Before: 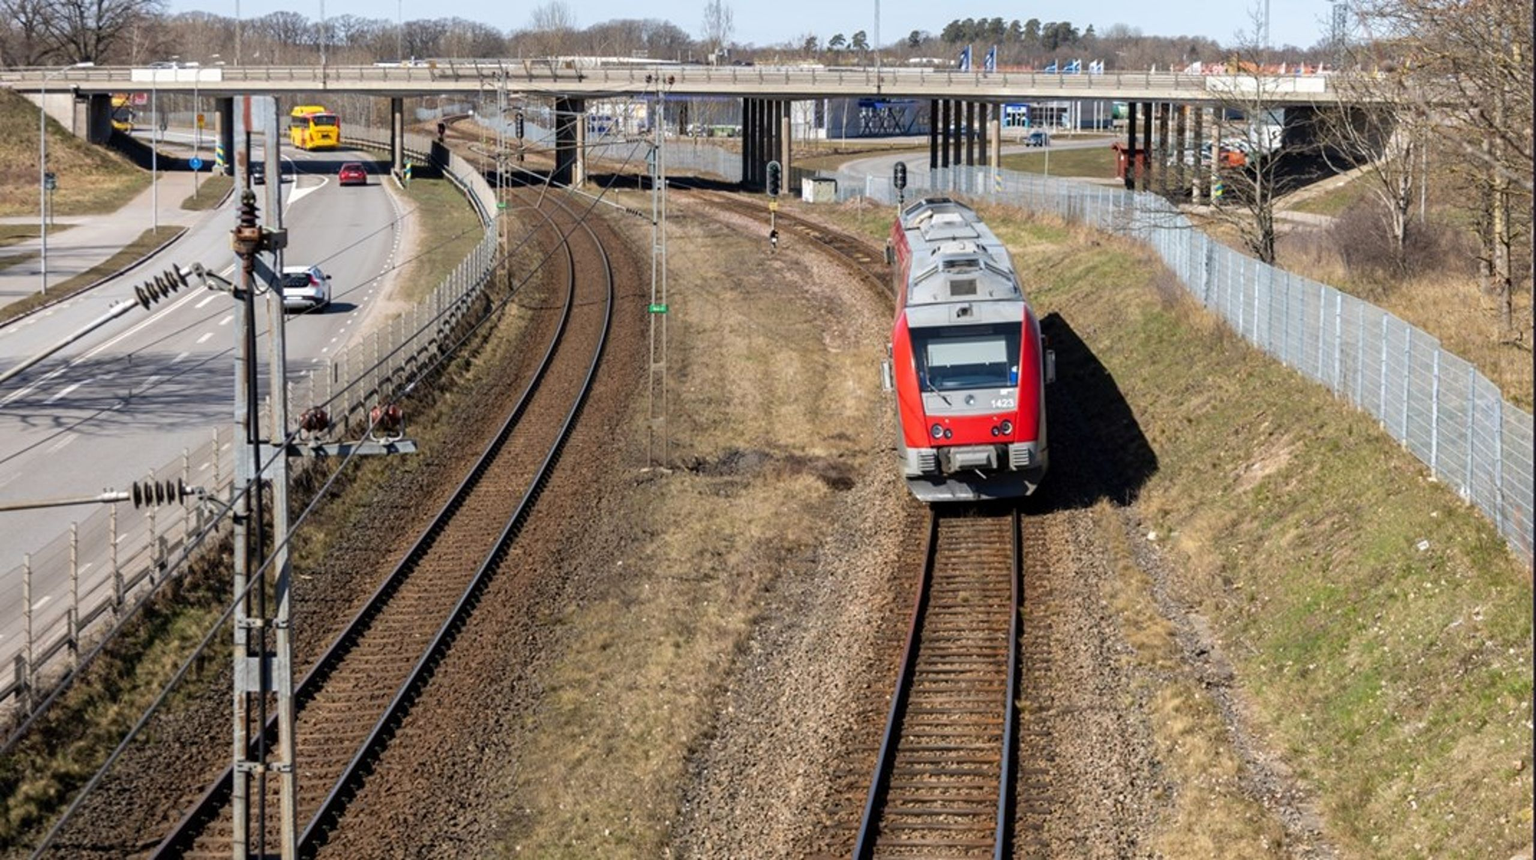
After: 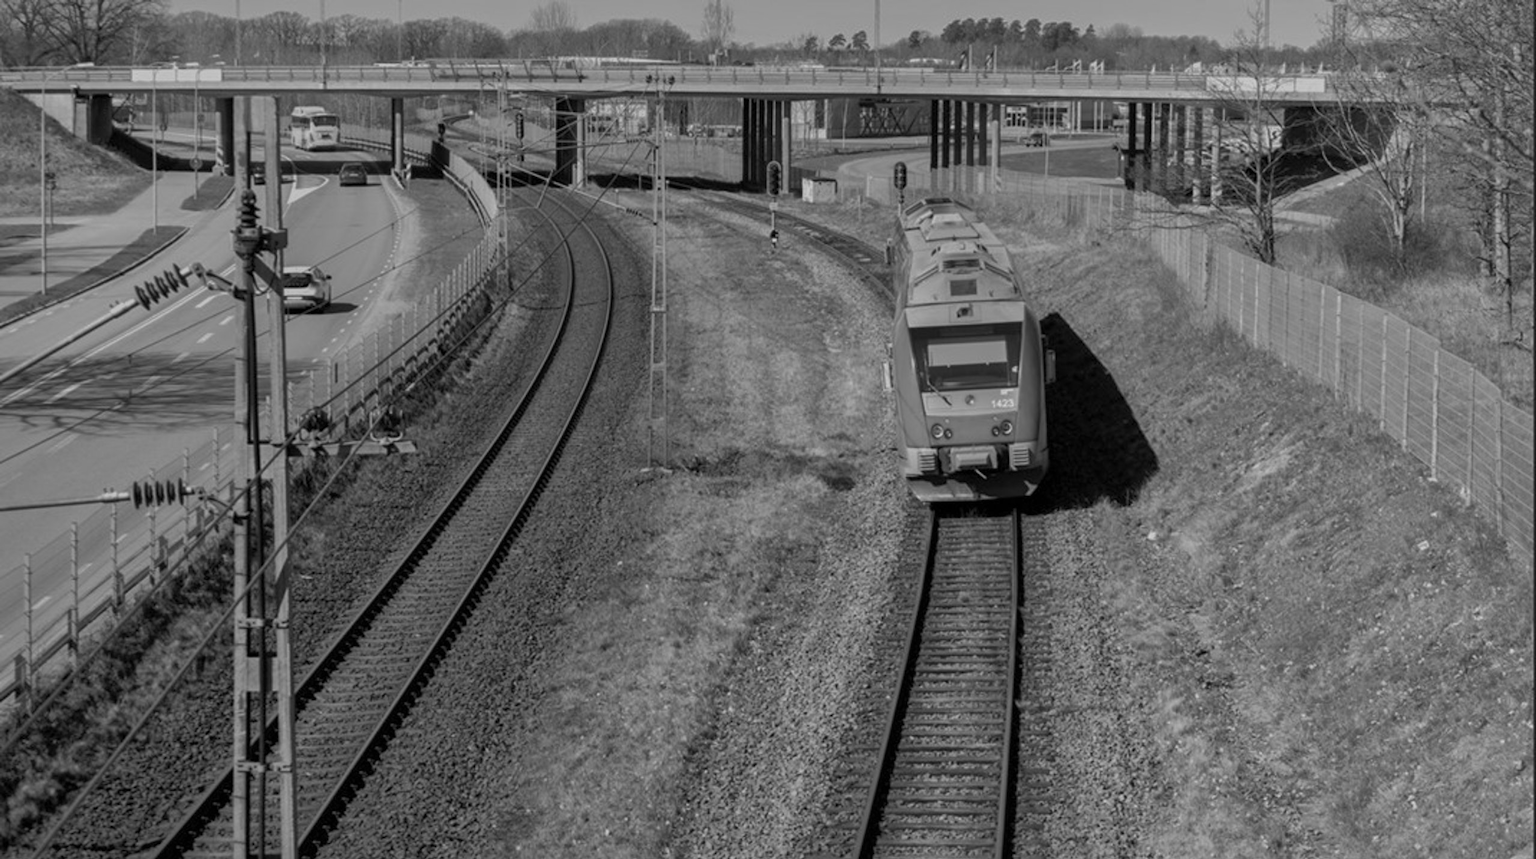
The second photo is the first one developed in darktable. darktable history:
monochrome: a 79.32, b 81.83, size 1.1
shadows and highlights: on, module defaults
